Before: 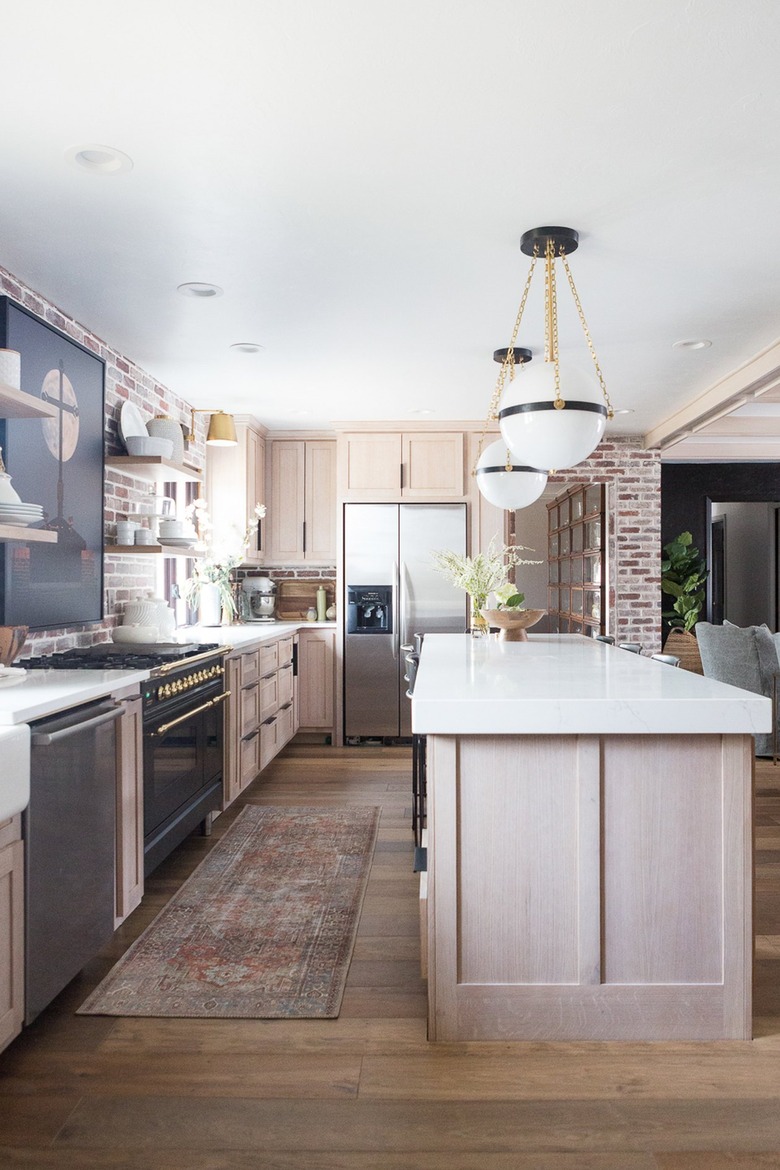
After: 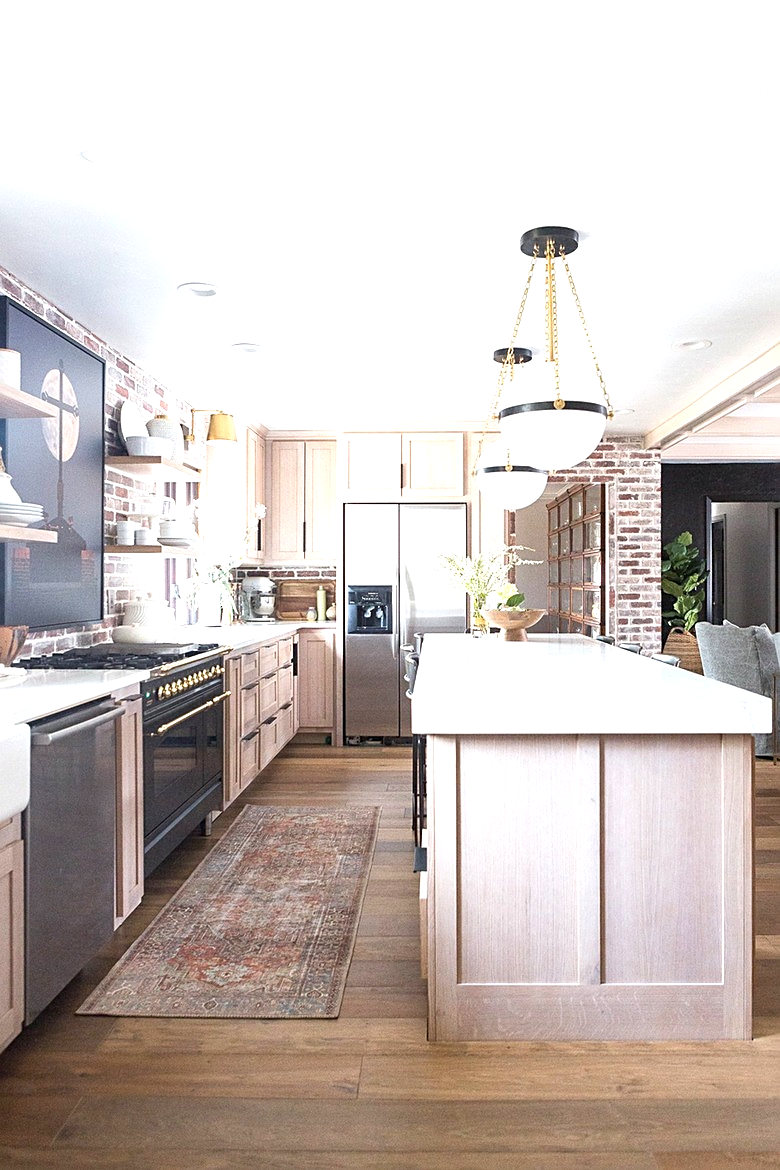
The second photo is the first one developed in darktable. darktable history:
exposure: black level correction 0, exposure 0.701 EV, compensate highlight preservation false
color zones: curves: ch1 [(0, 0.525) (0.143, 0.556) (0.286, 0.52) (0.429, 0.5) (0.571, 0.5) (0.714, 0.5) (0.857, 0.503) (1, 0.525)]
sharpen: on, module defaults
